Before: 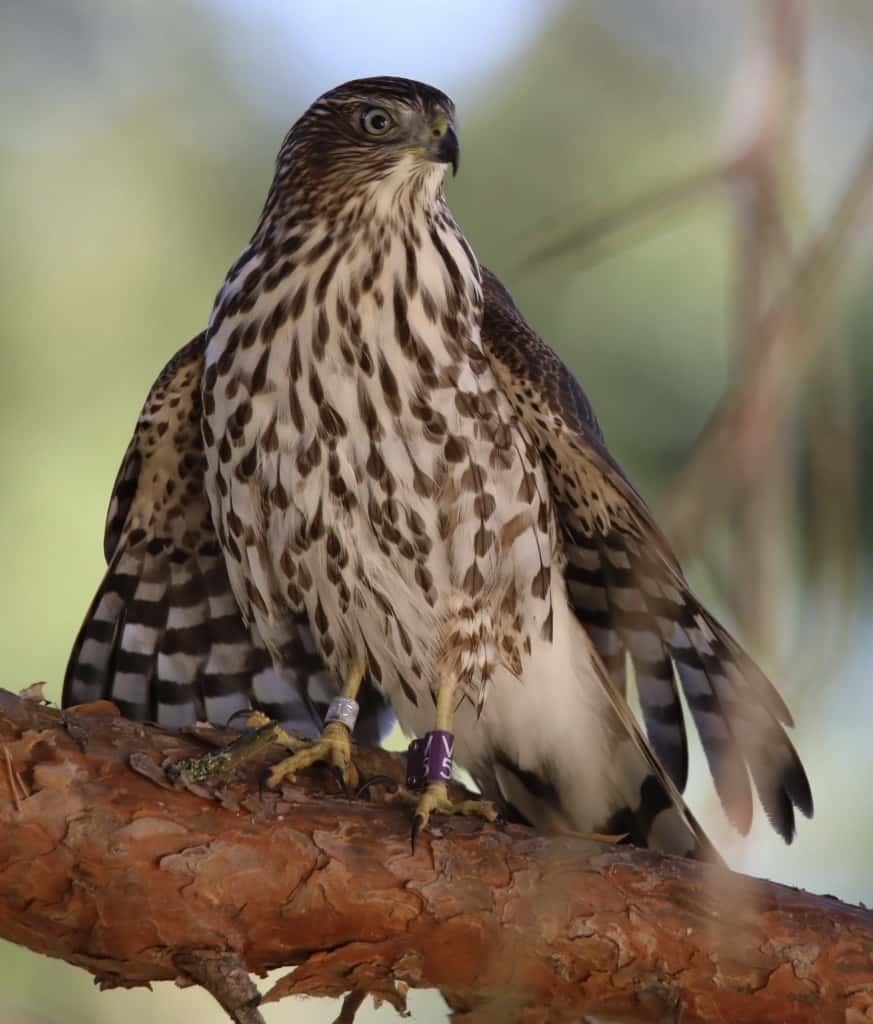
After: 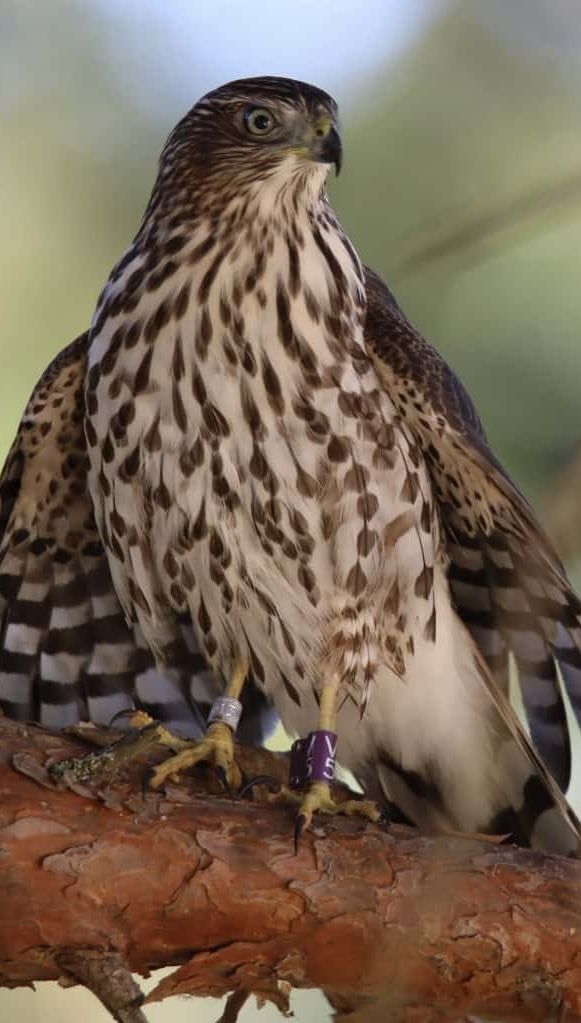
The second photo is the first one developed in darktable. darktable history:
crop and rotate: left 13.444%, right 19.917%
